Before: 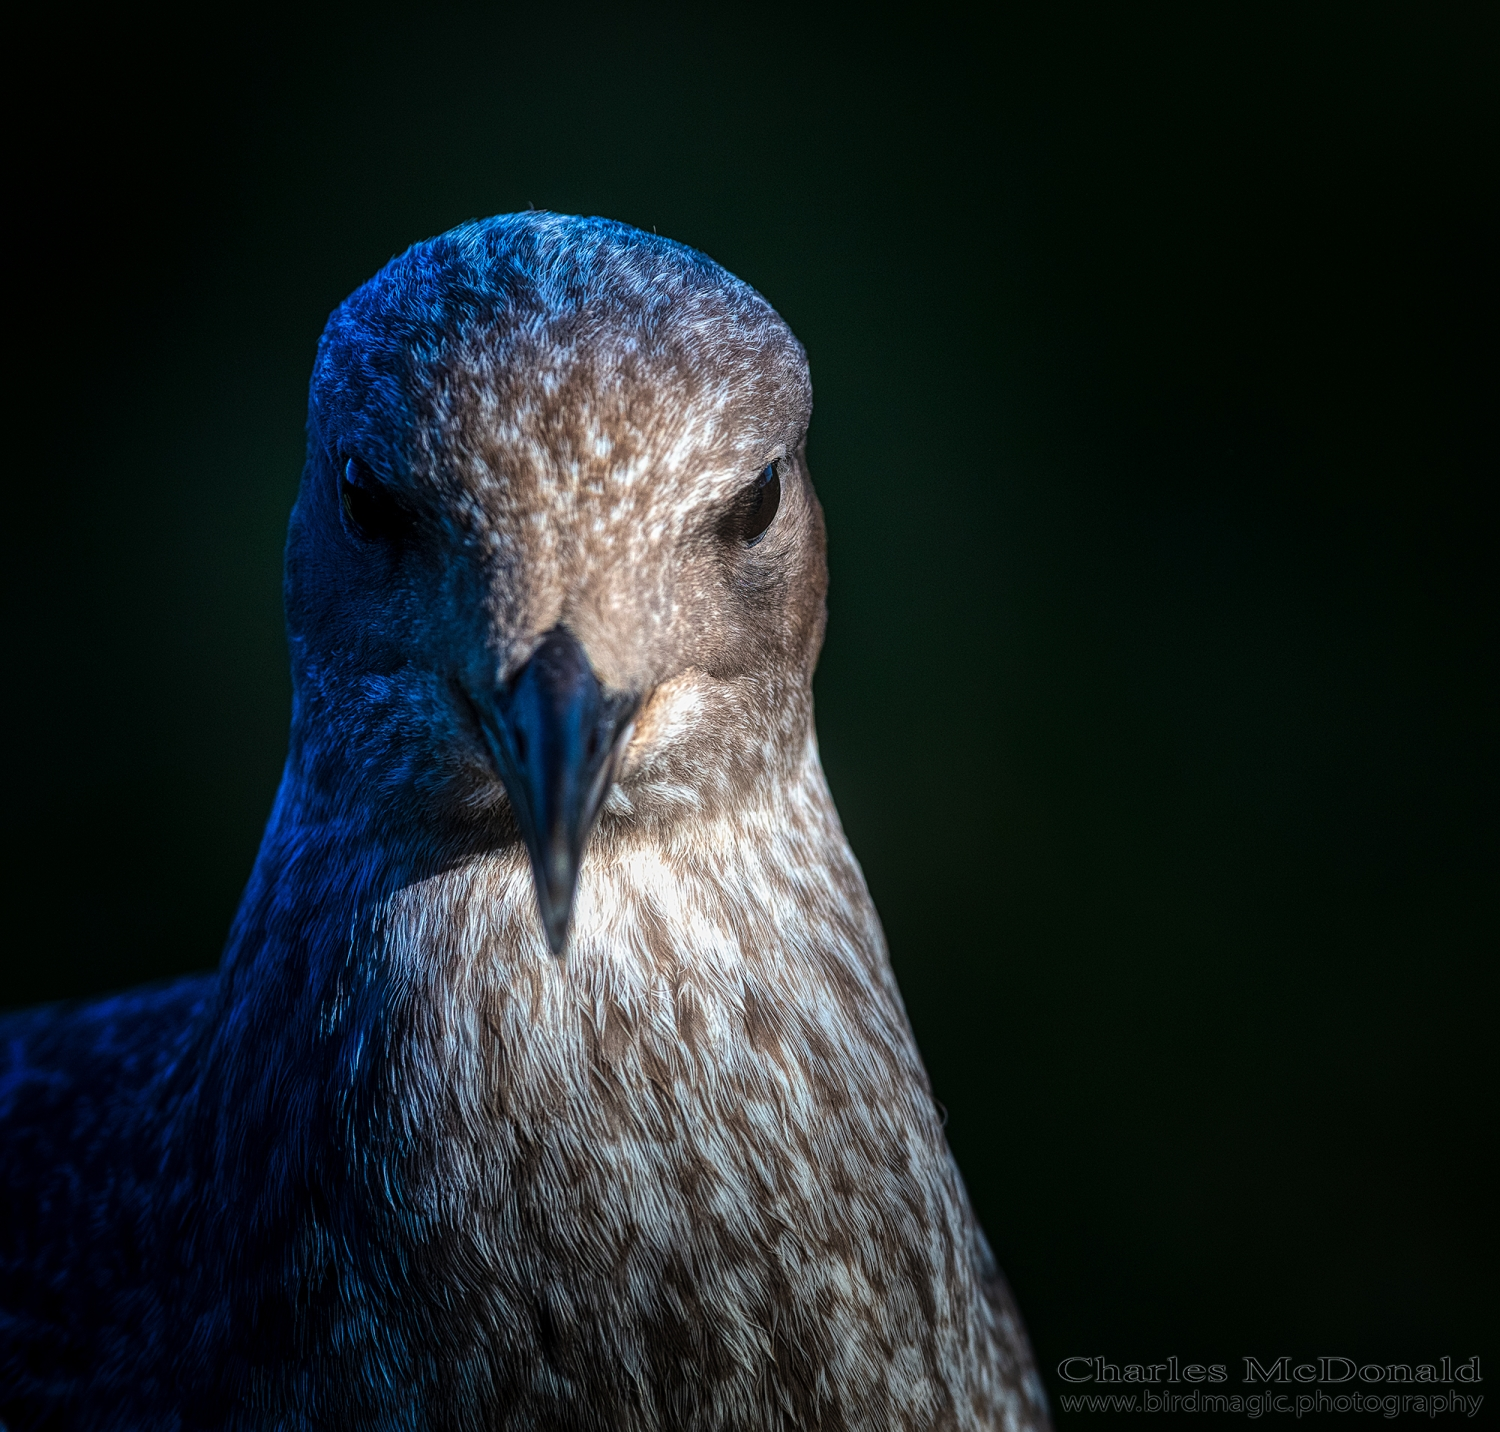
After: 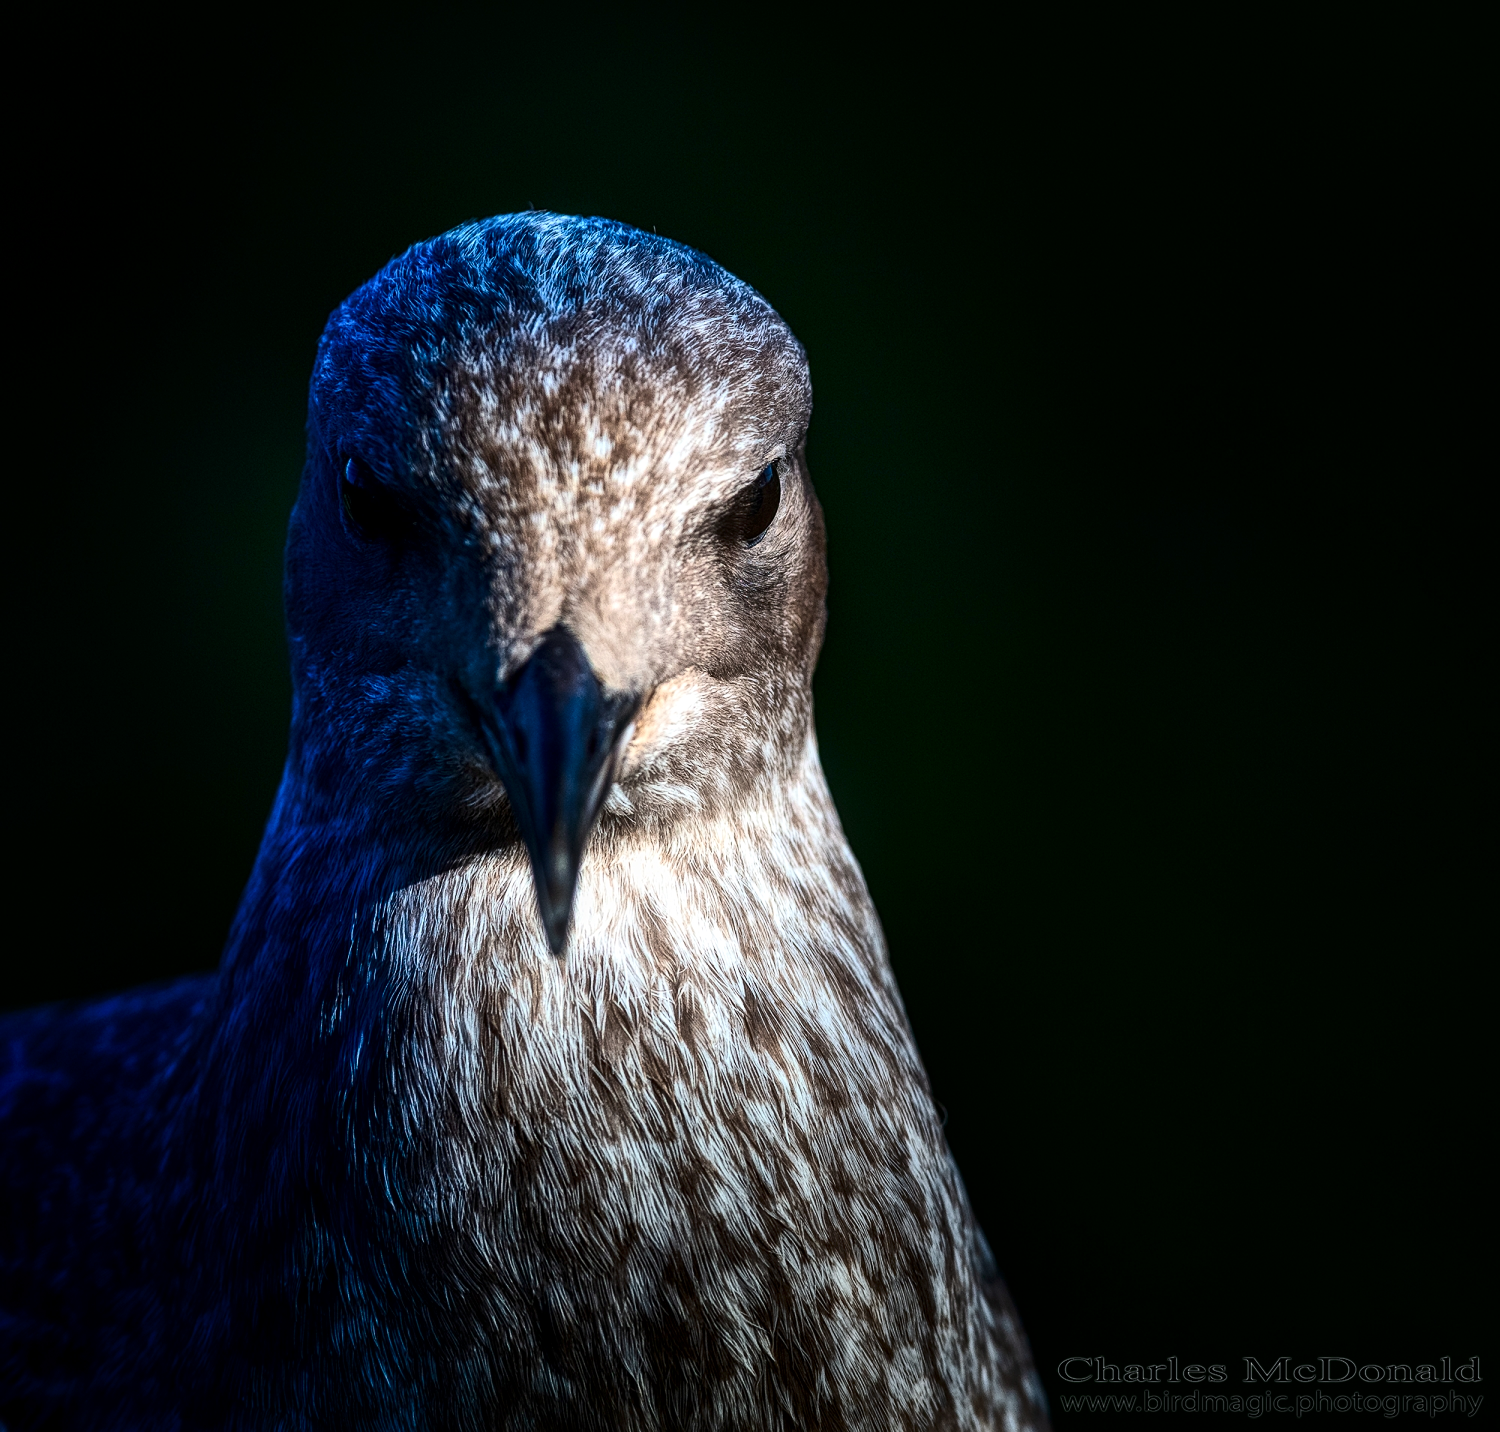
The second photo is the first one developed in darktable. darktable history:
local contrast: mode bilateral grid, contrast 20, coarseness 51, detail 121%, midtone range 0.2
color calibration: illuminant same as pipeline (D50), adaptation none (bypass), x 0.333, y 0.334, temperature 5019.76 K
contrast brightness saturation: contrast 0.298
